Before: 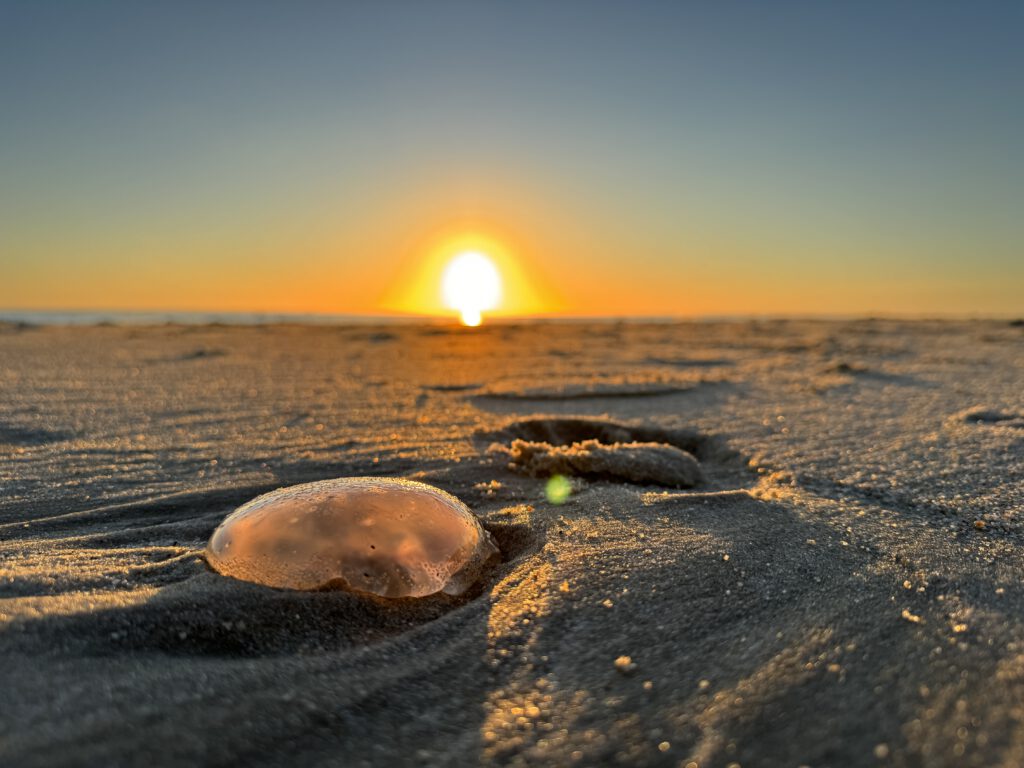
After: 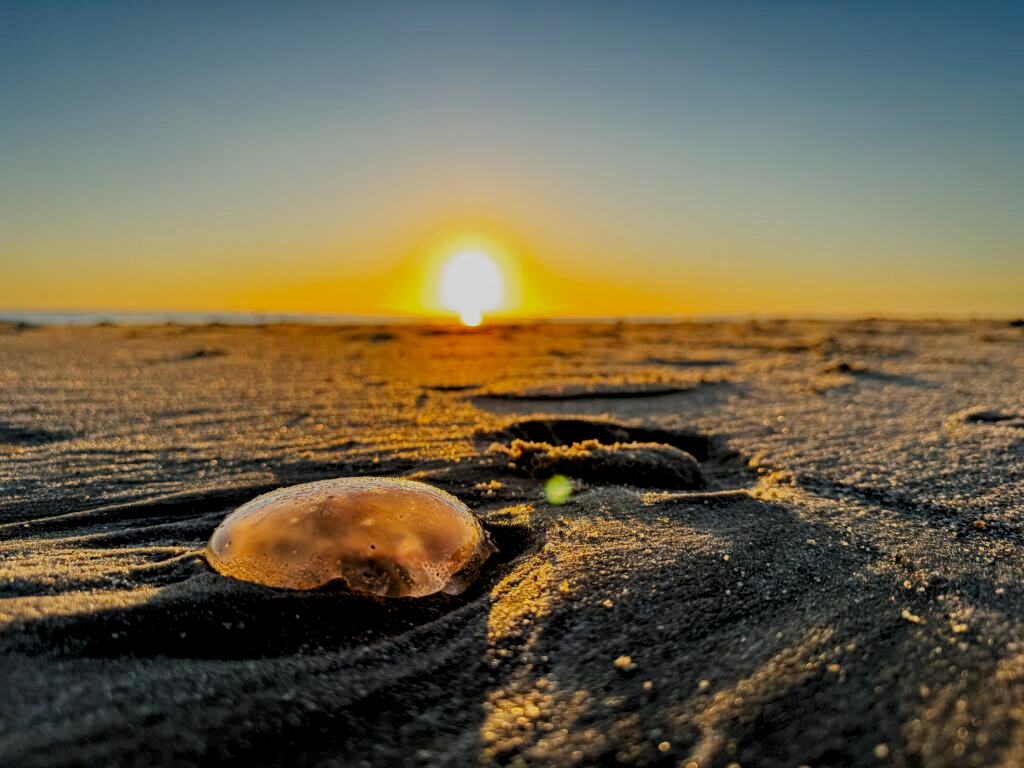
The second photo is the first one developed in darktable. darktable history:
local contrast: on, module defaults
exposure: compensate exposure bias true, compensate highlight preservation false
filmic rgb: black relative exposure -4.08 EV, white relative exposure 5.14 EV, hardness 2.06, contrast 1.171, preserve chrominance no, color science v5 (2021), contrast in shadows safe, contrast in highlights safe
